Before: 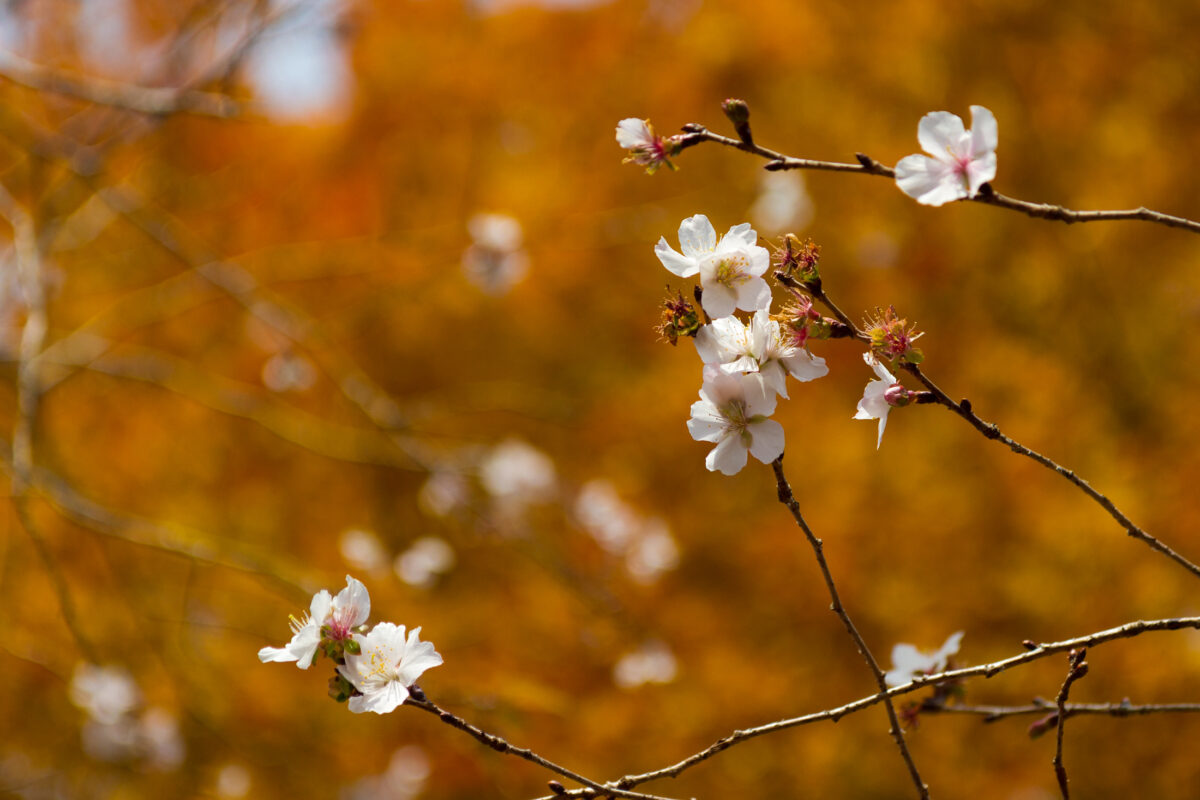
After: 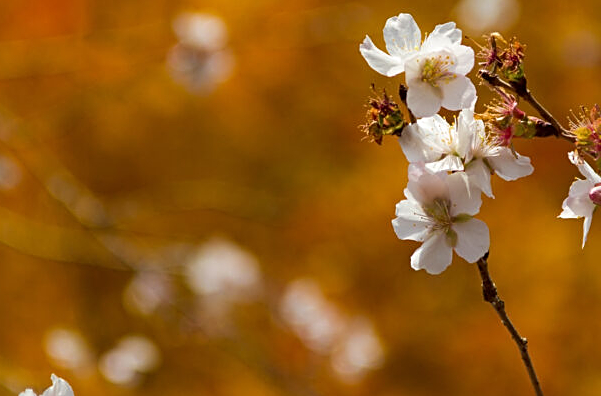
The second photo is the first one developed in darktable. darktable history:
crop: left 24.655%, top 25.136%, right 25.217%, bottom 25.271%
sharpen: on, module defaults
